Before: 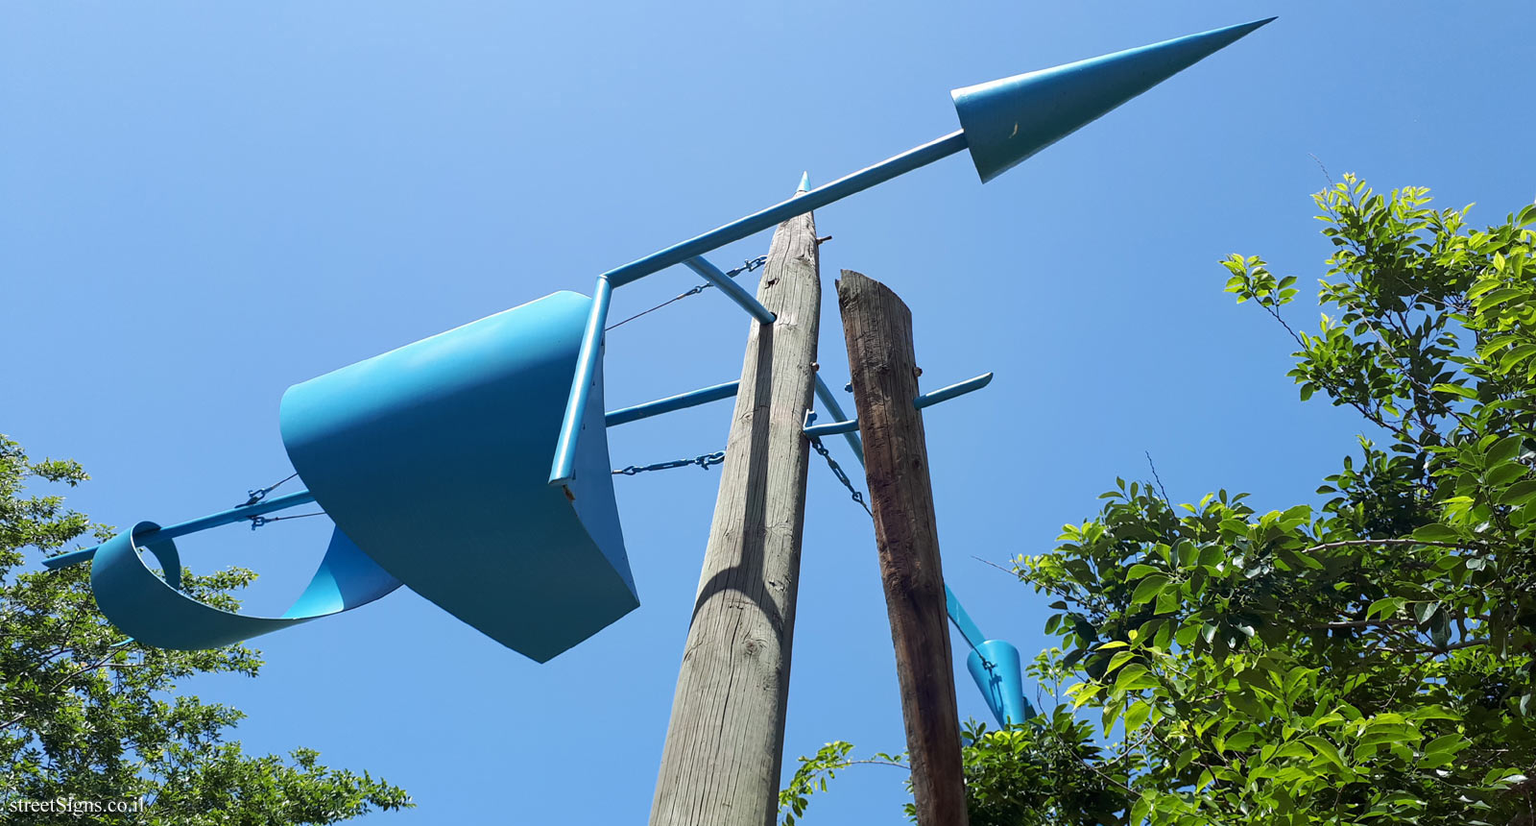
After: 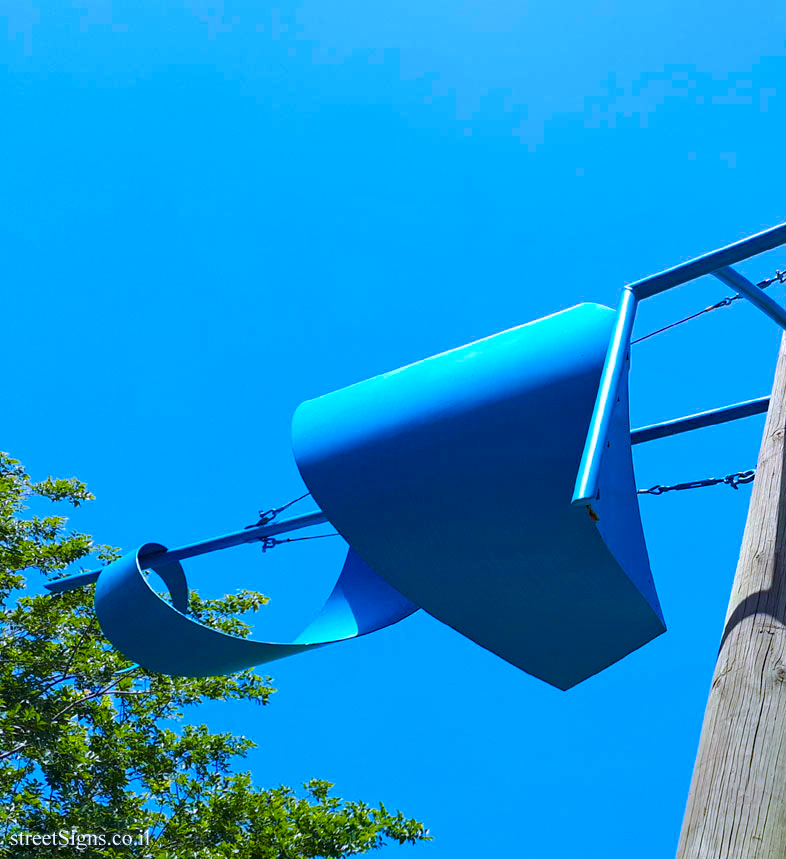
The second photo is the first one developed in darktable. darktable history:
color balance rgb: linear chroma grading › global chroma 25%, perceptual saturation grading › global saturation 50%
white balance: red 0.967, blue 1.119, emerald 0.756
crop and rotate: left 0%, top 0%, right 50.845%
haze removal: compatibility mode true, adaptive false
